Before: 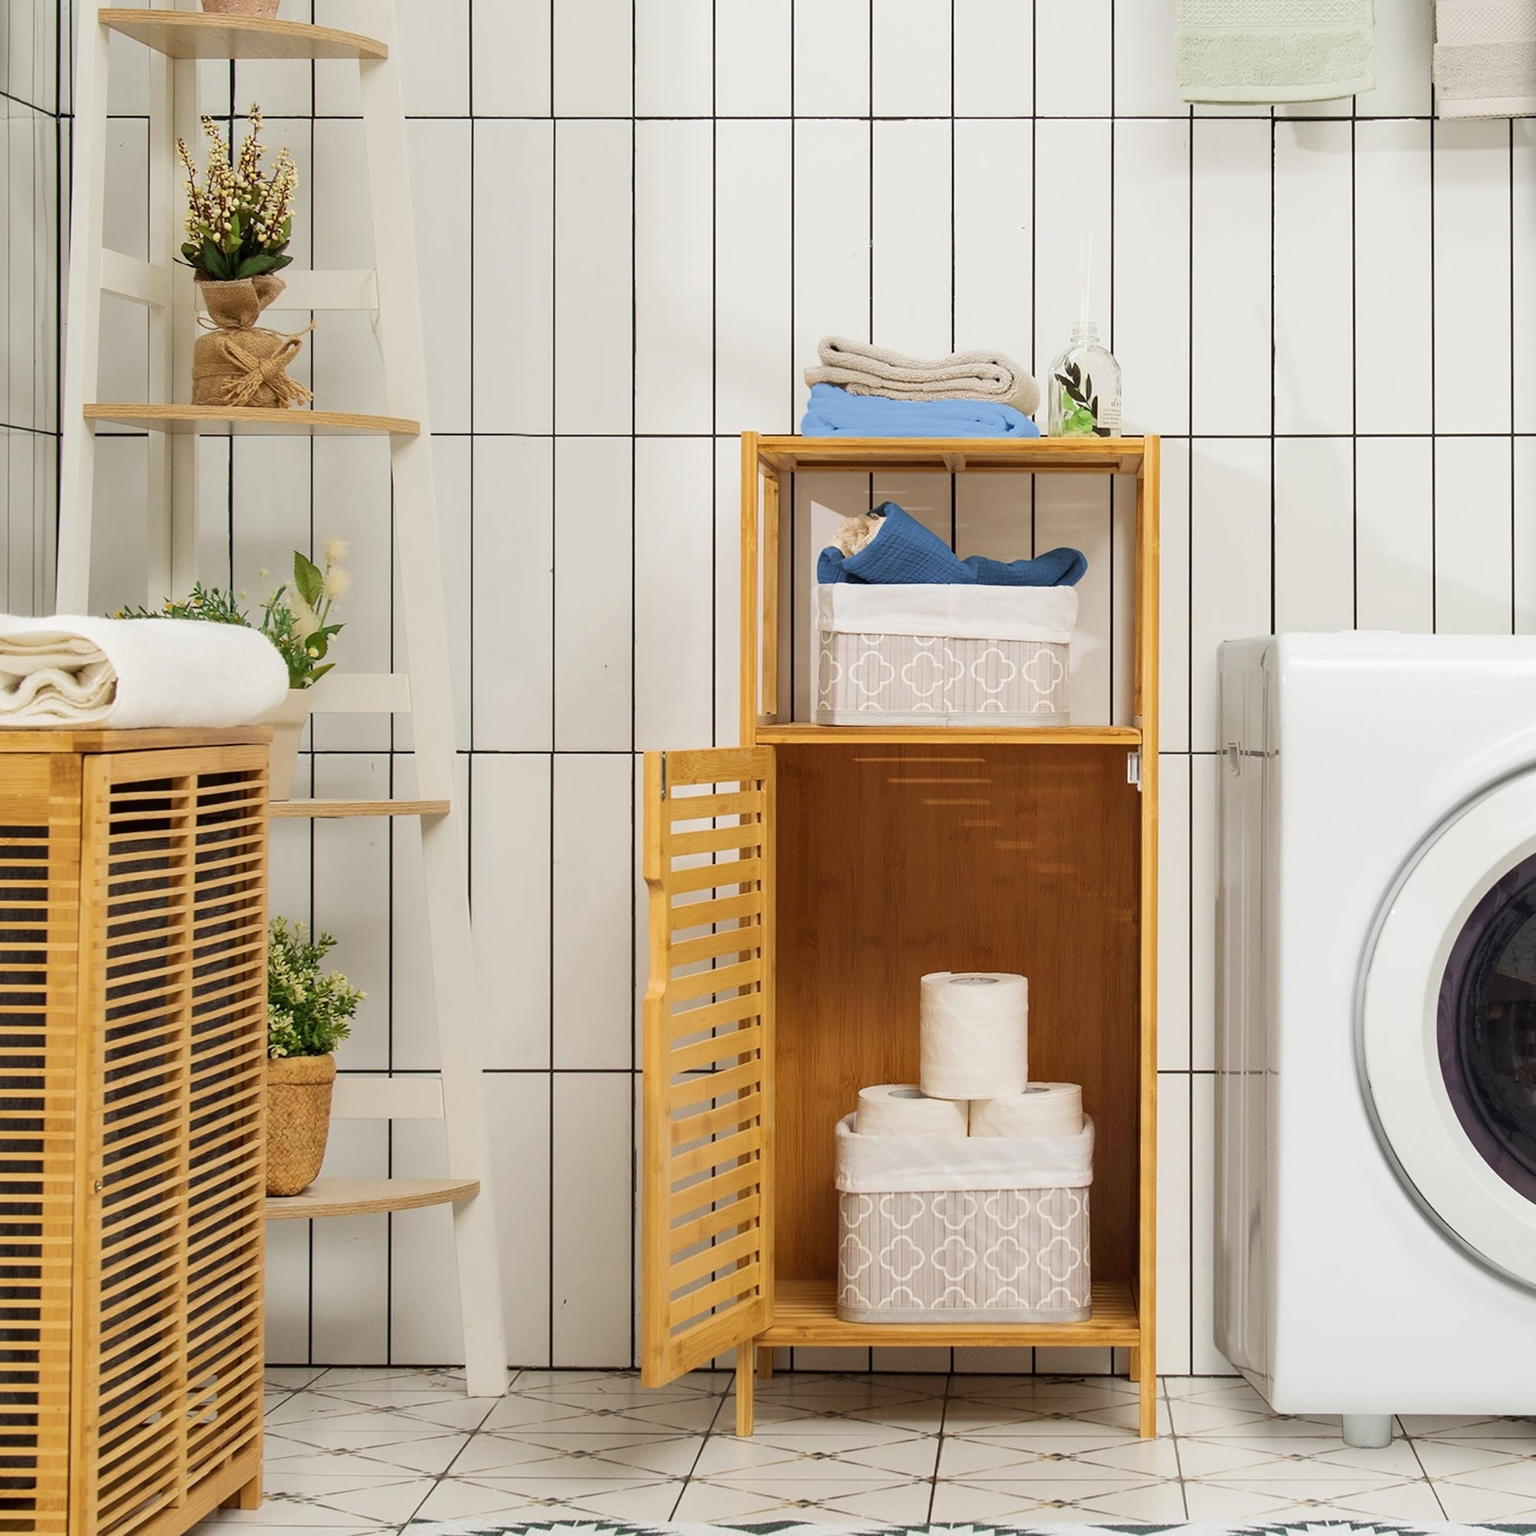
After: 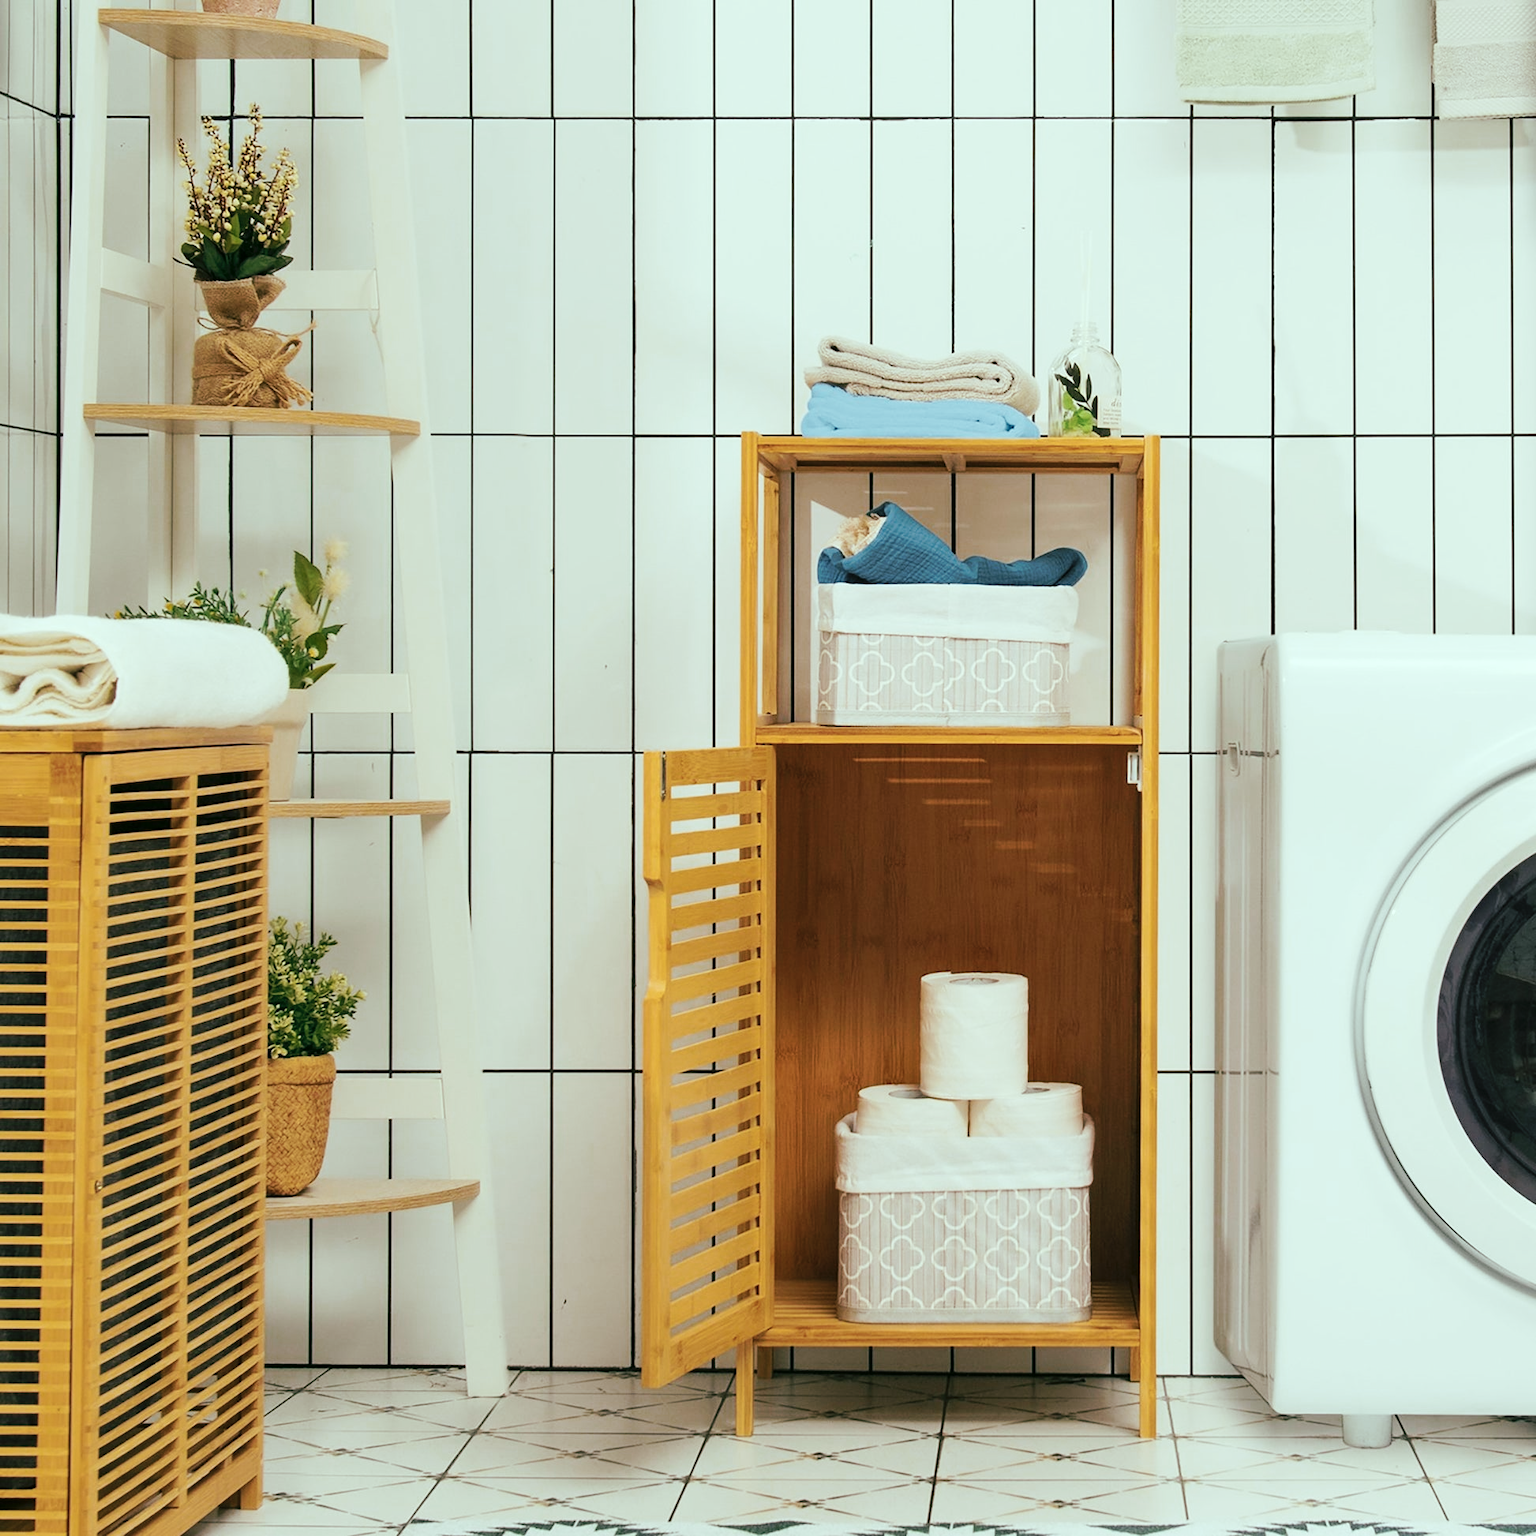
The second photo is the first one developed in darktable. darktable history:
tone curve: curves: ch0 [(0, 0) (0.003, 0.005) (0.011, 0.013) (0.025, 0.027) (0.044, 0.044) (0.069, 0.06) (0.1, 0.081) (0.136, 0.114) (0.177, 0.16) (0.224, 0.211) (0.277, 0.277) (0.335, 0.354) (0.399, 0.435) (0.468, 0.538) (0.543, 0.626) (0.623, 0.708) (0.709, 0.789) (0.801, 0.867) (0.898, 0.935) (1, 1)], preserve colors none
color look up table: target L [93.99, 89.76, 87.14, 89.42, 63.07, 65.21, 65.9, 52.37, 49.99, 41.54, 45.46, 34.59, 25.97, 10.94, 200.47, 95.21, 74.57, 81.28, 63.68, 55.73, 60.73, 59.74, 45.67, 44.67, 42.25, 35.49, 14.82, 89.21, 82.59, 81.43, 72.99, 78.55, 74.8, 57.63, 51.93, 65.58, 55.29, 50.66, 34.08, 38.61, 30.88, 11.97, 12.05, 1.57, 91.55, 88.26, 68.82, 51.76, 36.99], target a [-28.44, -34.67, -41.27, -50.47, -57.59, -57.64, -38.59, -7.956, -12.65, -33.34, -32.41, -7.784, -25.78, -14.8, 0, -10.8, 2.22, 8.79, 35.7, 11.9, 24.25, 8.963, 59.43, 54.52, 8.282, 41.69, 21.04, -0.346, -11.35, 16.15, 28.24, 3.341, 18.07, 18.44, 4.269, -12.63, 41.73, -18.22, -4.106, 13.67, 19.05, 3.217, 7.815, -1.013, -40.03, -23.42, -42.53, -30.5, -16.87], target b [89.41, 32.27, 62.82, 14.3, 55.66, 32.87, 10.59, 47.89, 27.5, 34.96, 15.66, 34.65, 21.27, 13.72, 0, 1.911, 56.37, 6.862, 17.61, 52.19, 33.77, 5.387, 10.66, 43.03, 19.97, 20.9, 21.47, -12.43, -19.76, -21.11, -8.401, -27.5, -30.78, -9.5, -25.4, -42.98, -33.92, -30.03, 0.504, -55.71, -16.29, -9.67, -28.77, -2.464, -6.539, -13.2, -20.04, -2.277, -11.86], num patches 49
